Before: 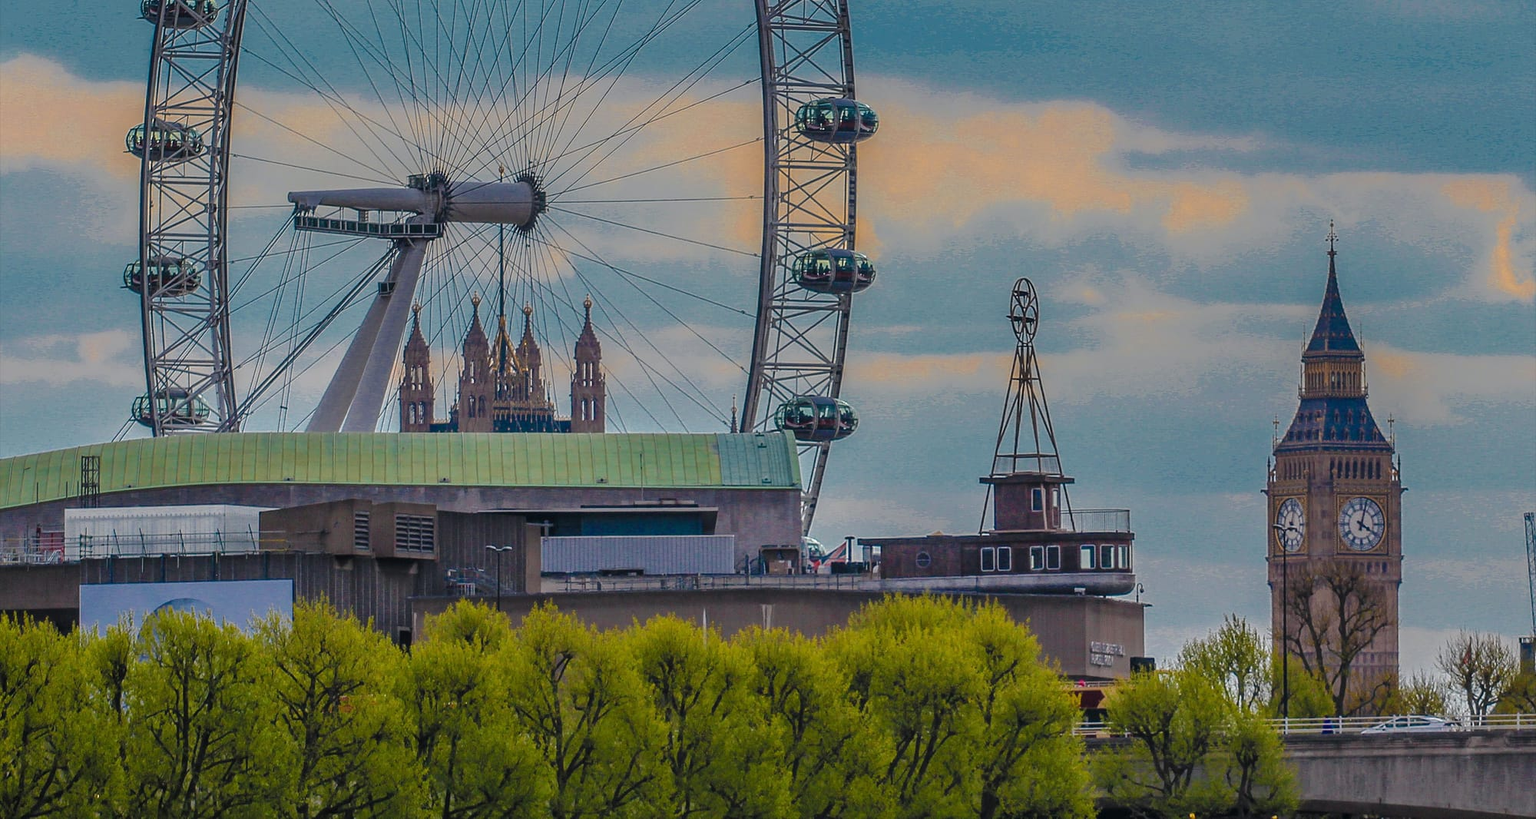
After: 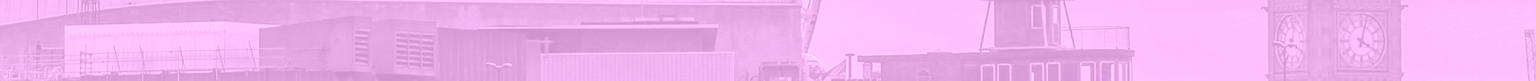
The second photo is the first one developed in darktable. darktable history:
colorize: hue 331.2°, saturation 69%, source mix 30.28%, lightness 69.02%, version 1
crop and rotate: top 59.084%, bottom 30.916%
